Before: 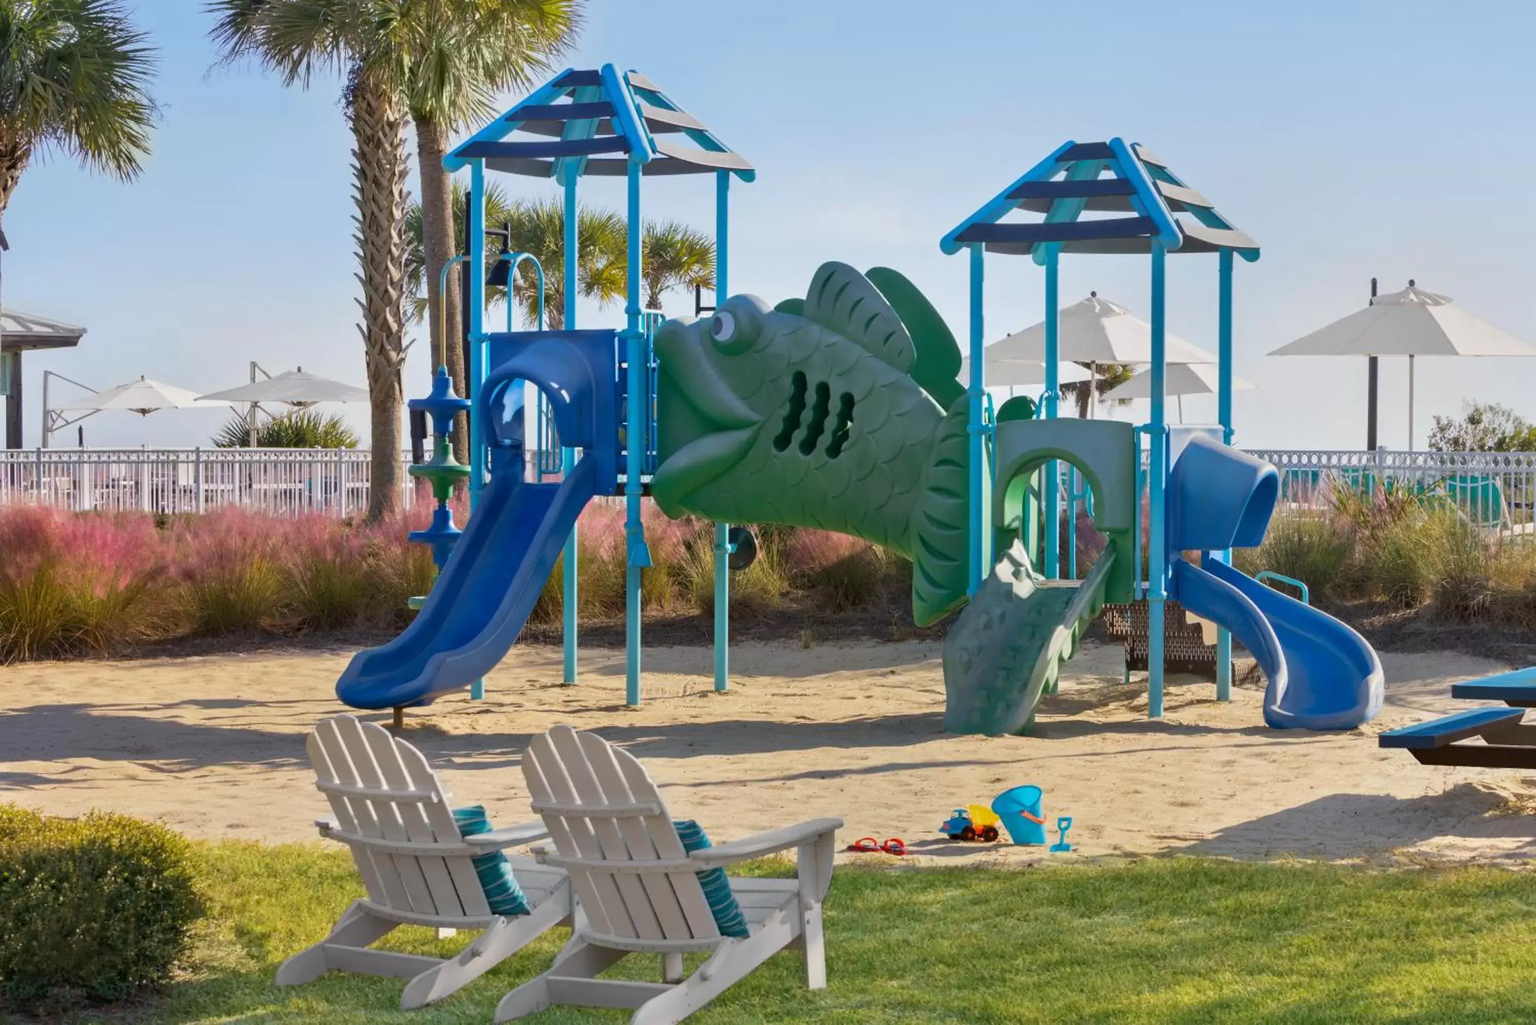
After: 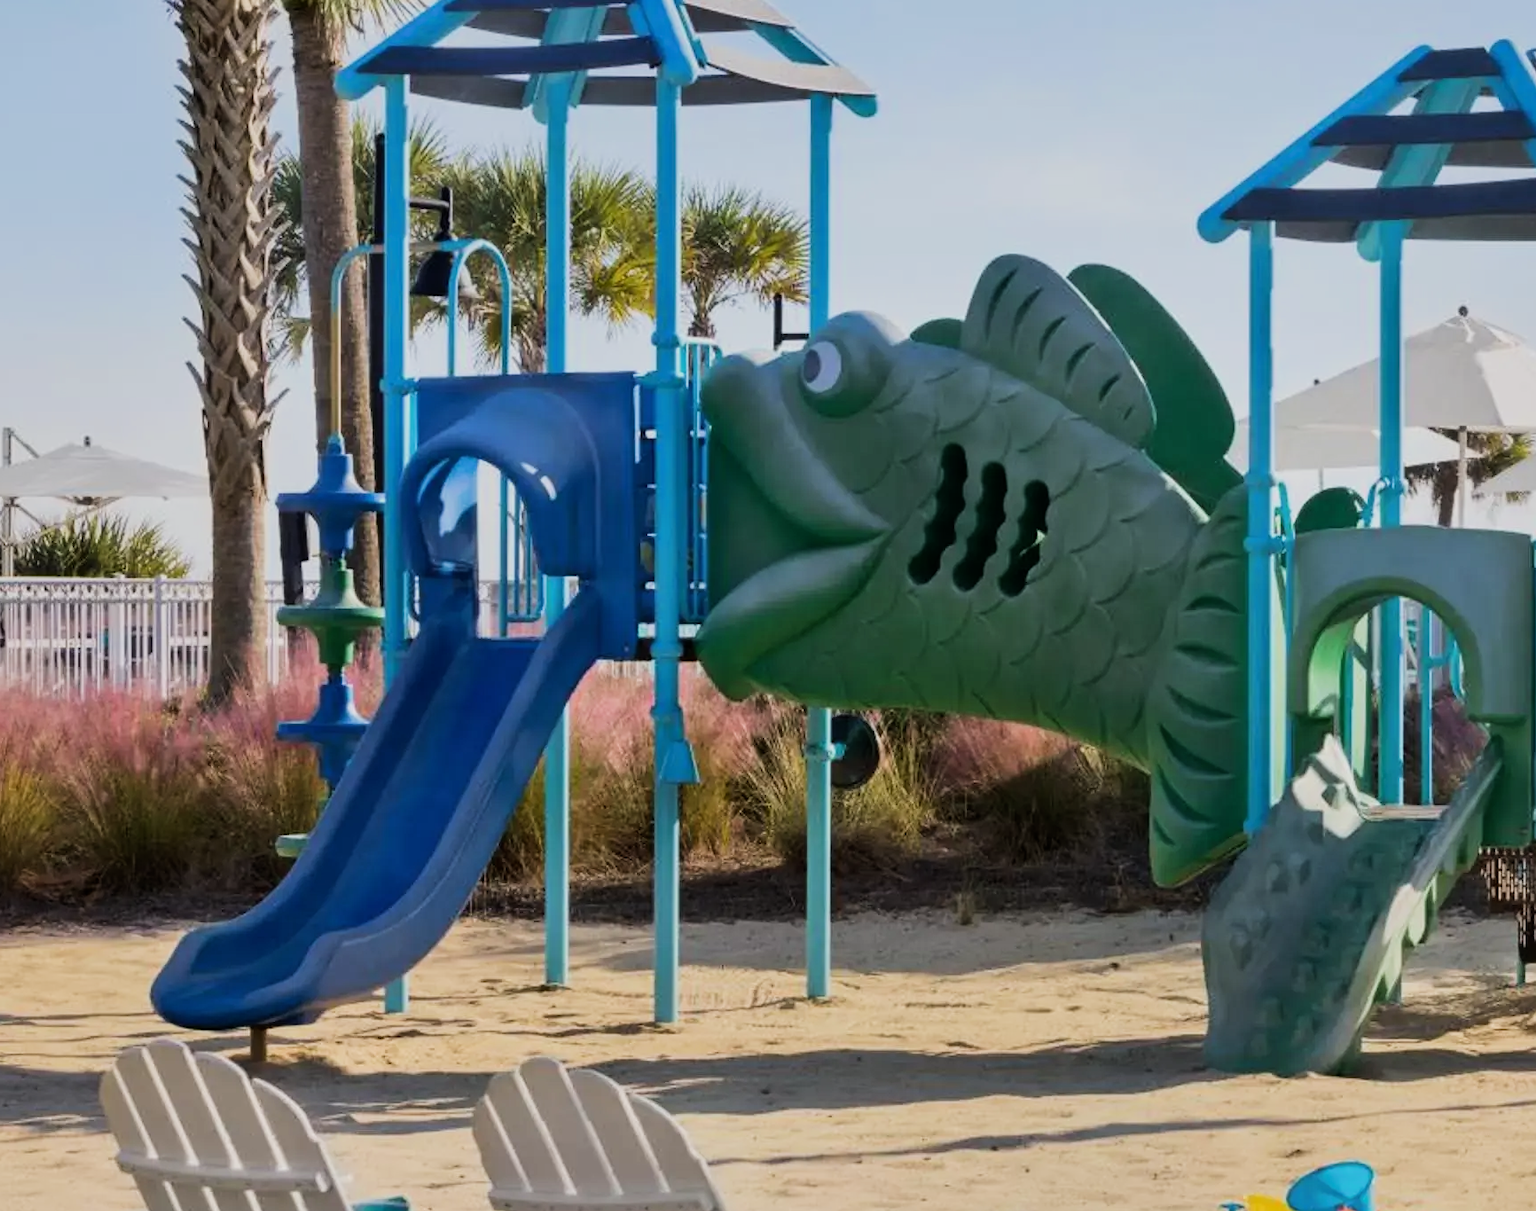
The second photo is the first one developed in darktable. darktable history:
crop: left 16.202%, top 11.208%, right 26.045%, bottom 20.557%
filmic rgb: black relative exposure -7.5 EV, white relative exposure 5 EV, hardness 3.31, contrast 1.3, contrast in shadows safe
